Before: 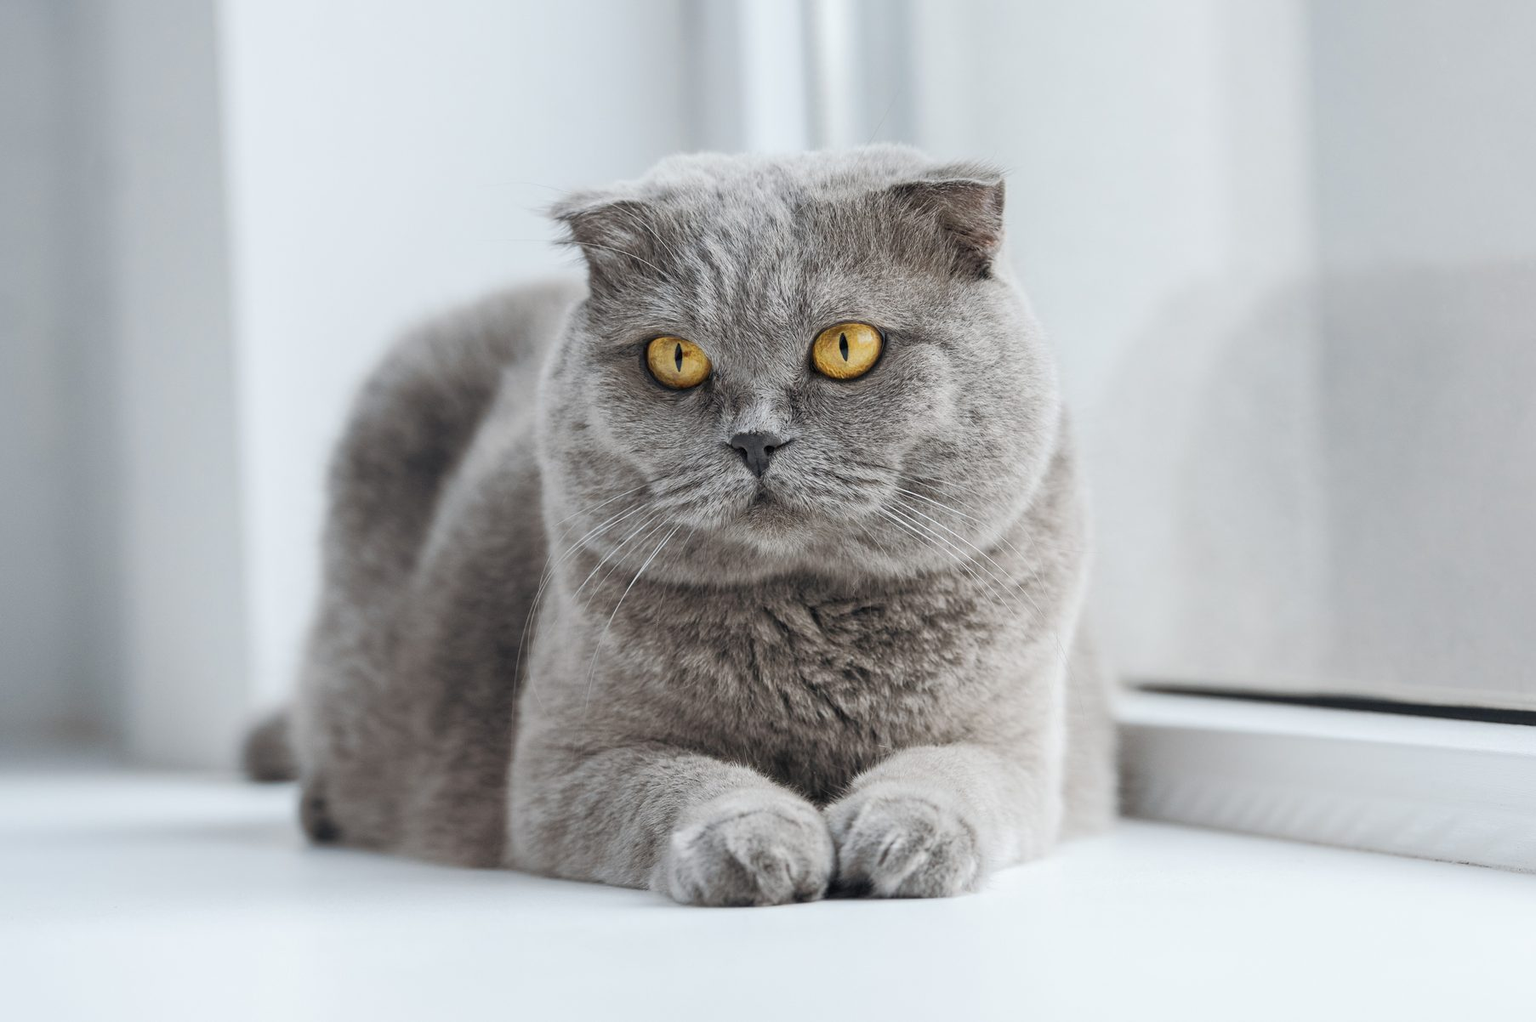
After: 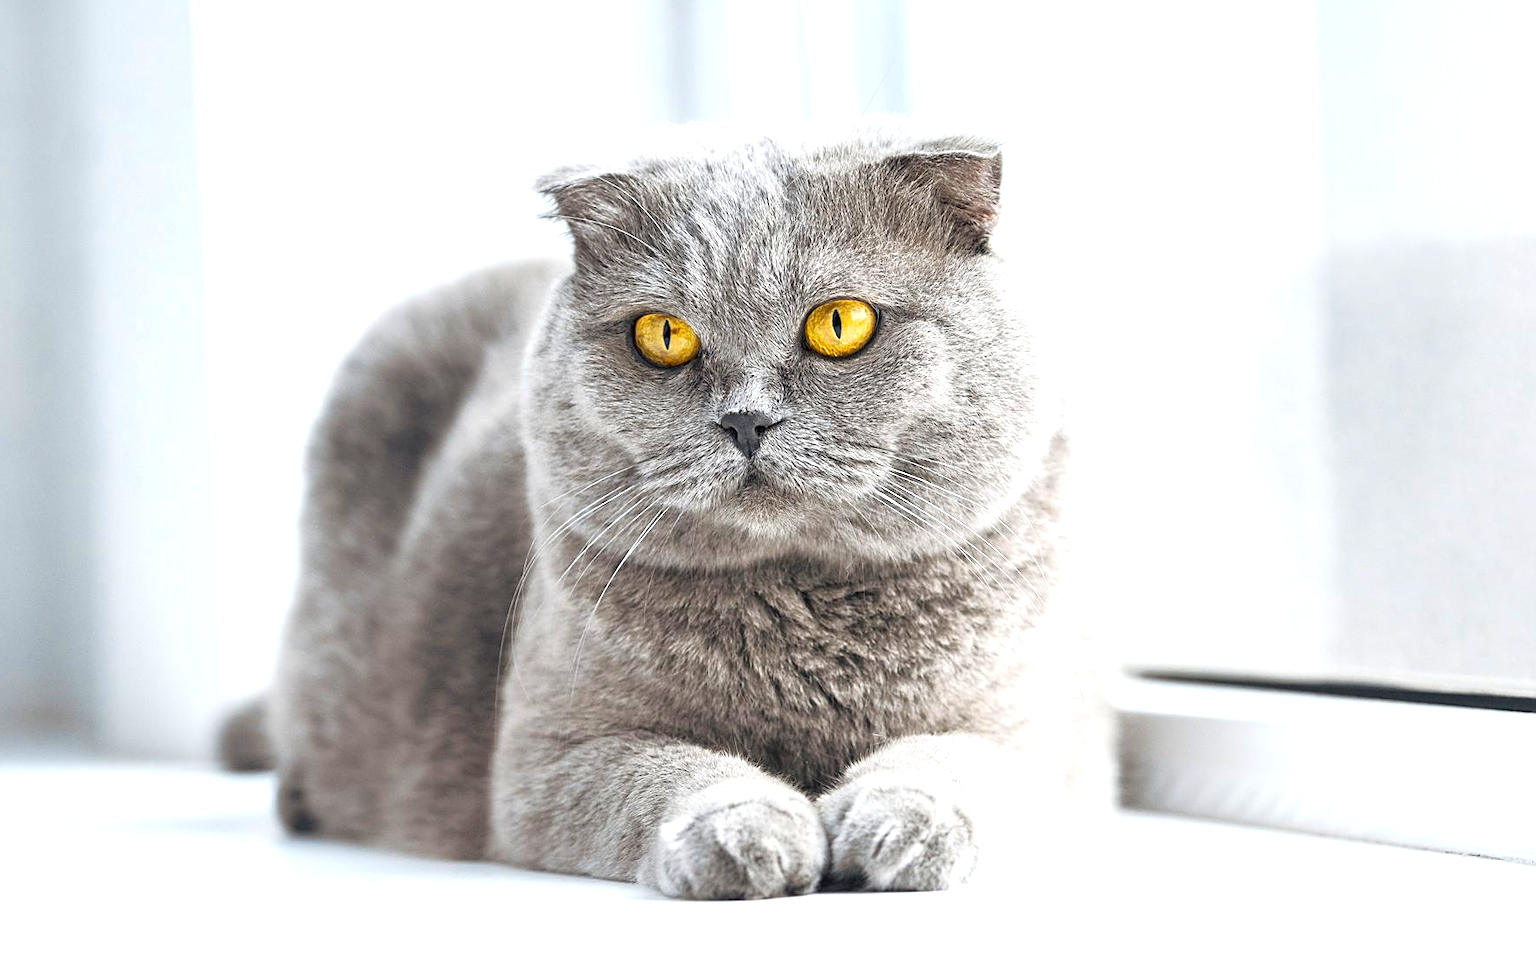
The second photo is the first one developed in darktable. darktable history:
exposure: exposure 0.513 EV, compensate highlight preservation false
crop: left 2.036%, top 3.179%, right 0.753%, bottom 4.928%
sharpen: on, module defaults
color balance rgb: perceptual saturation grading › global saturation 30.542%, perceptual brilliance grading › global brilliance 9.196%
